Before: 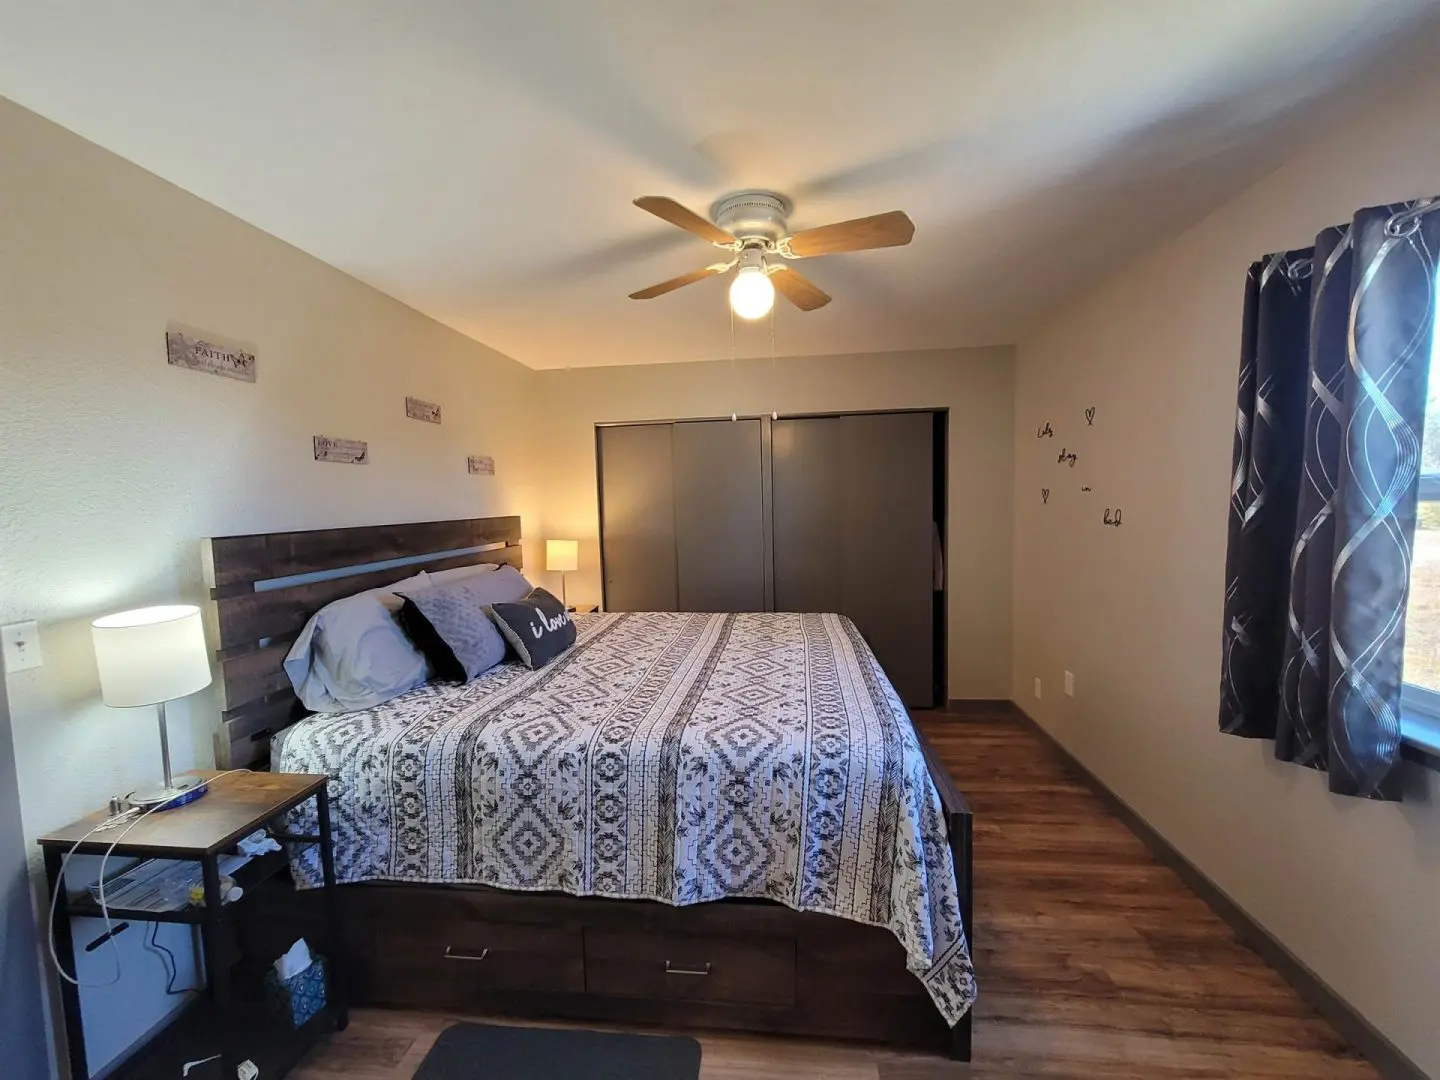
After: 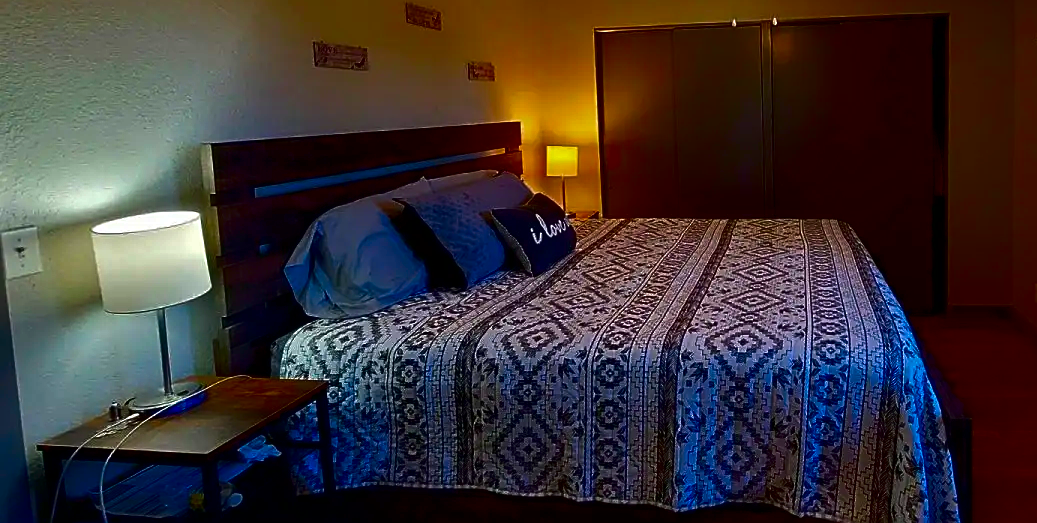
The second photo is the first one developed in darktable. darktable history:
crop: top 36.498%, right 27.964%, bottom 14.995%
rgb curve: curves: ch0 [(0, 0) (0.136, 0.078) (0.262, 0.245) (0.414, 0.42) (1, 1)], compensate middle gray true, preserve colors basic power
contrast brightness saturation: brightness -1, saturation 1
sharpen: on, module defaults
